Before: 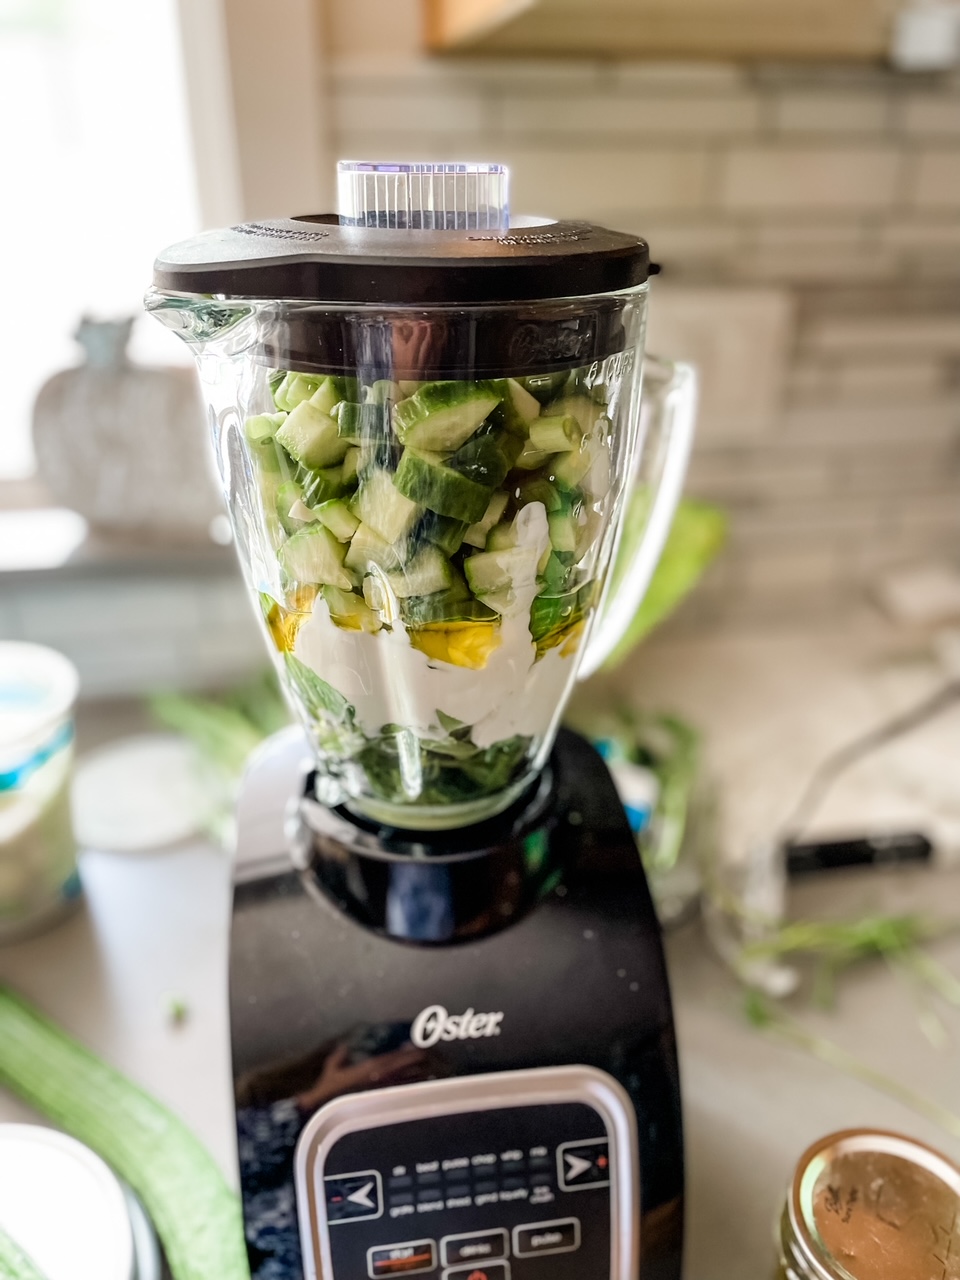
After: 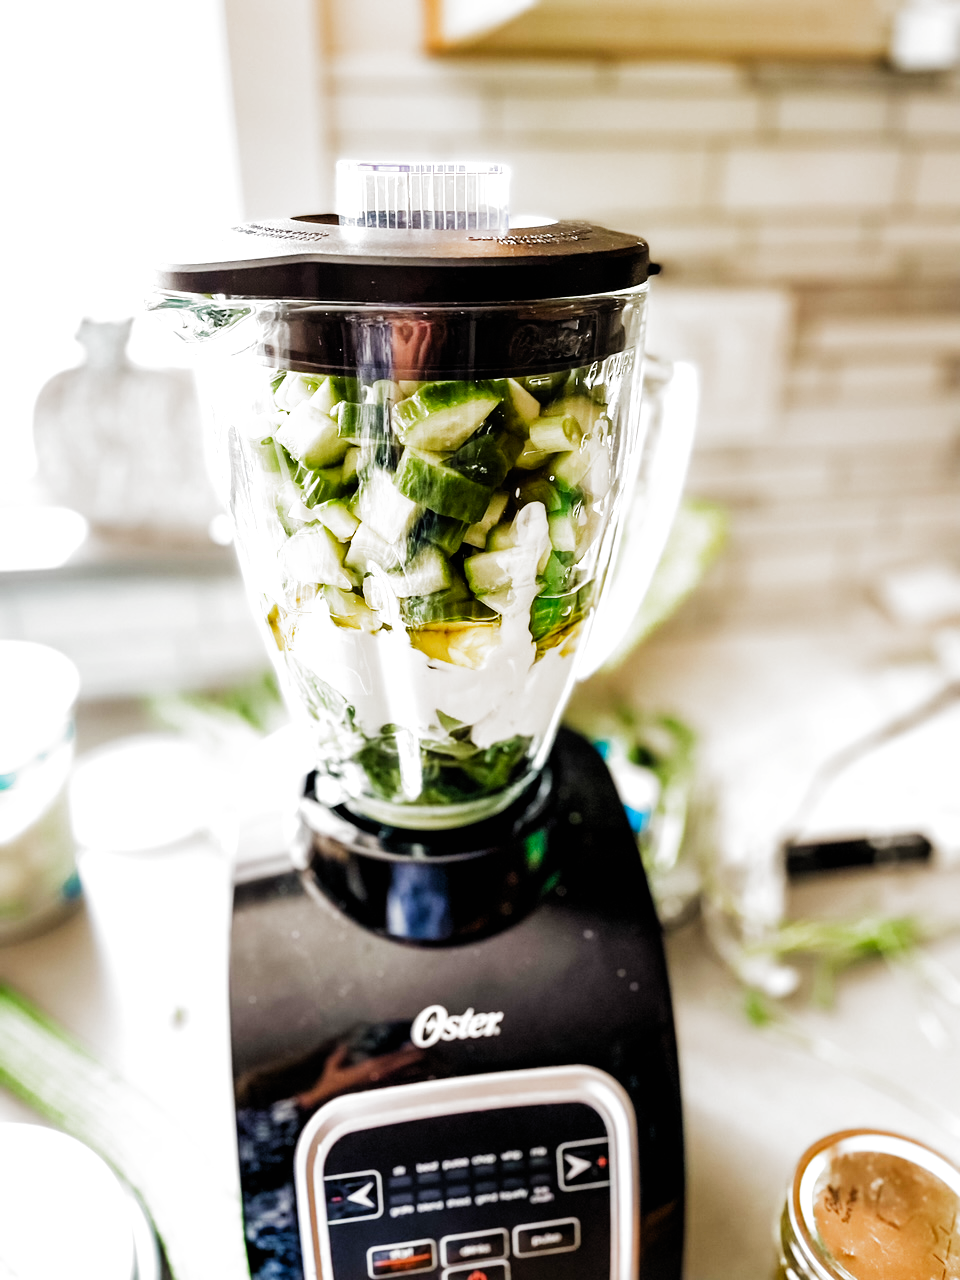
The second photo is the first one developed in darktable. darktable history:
filmic rgb: black relative exposure -6.43 EV, white relative exposure 2.43 EV, threshold 3 EV, hardness 5.27, latitude 0.1%, contrast 1.425, highlights saturation mix 2%, preserve chrominance no, color science v5 (2021), contrast in shadows safe, contrast in highlights safe, enable highlight reconstruction true
exposure: black level correction 0, exposure 0.7 EV, compensate exposure bias true, compensate highlight preservation false
